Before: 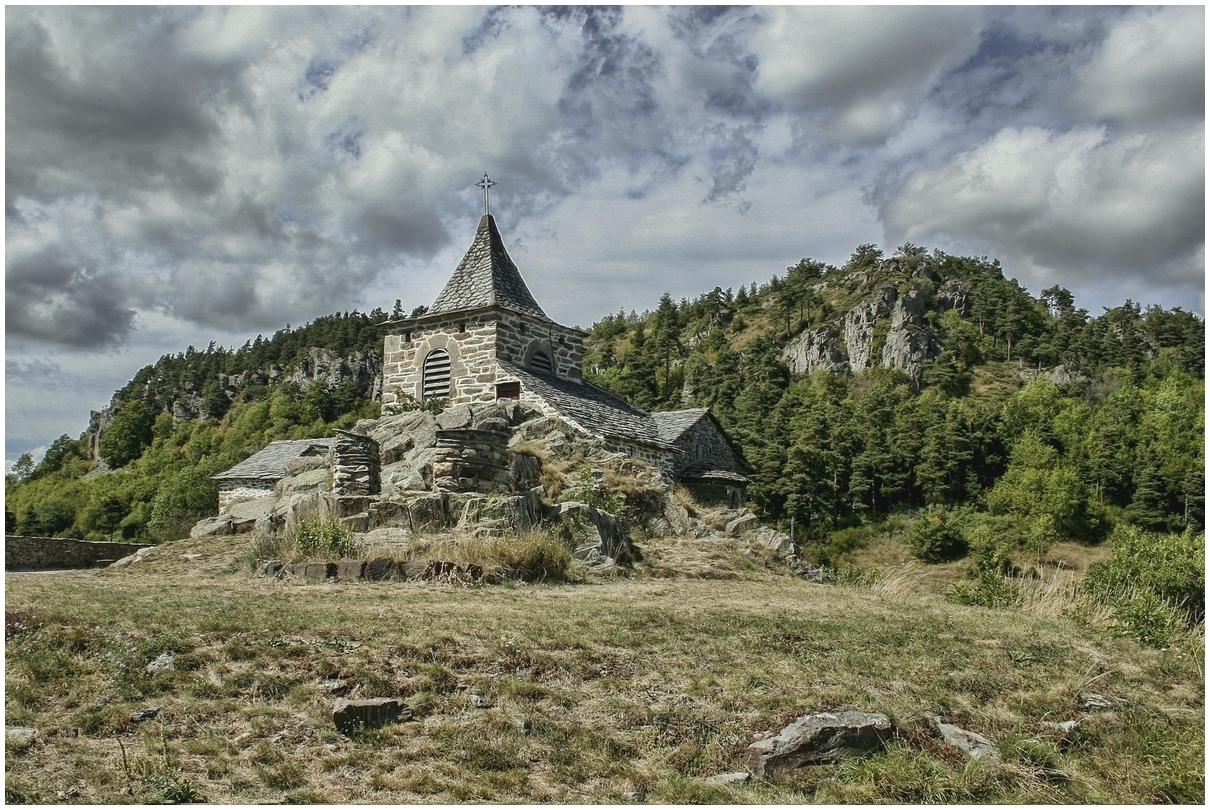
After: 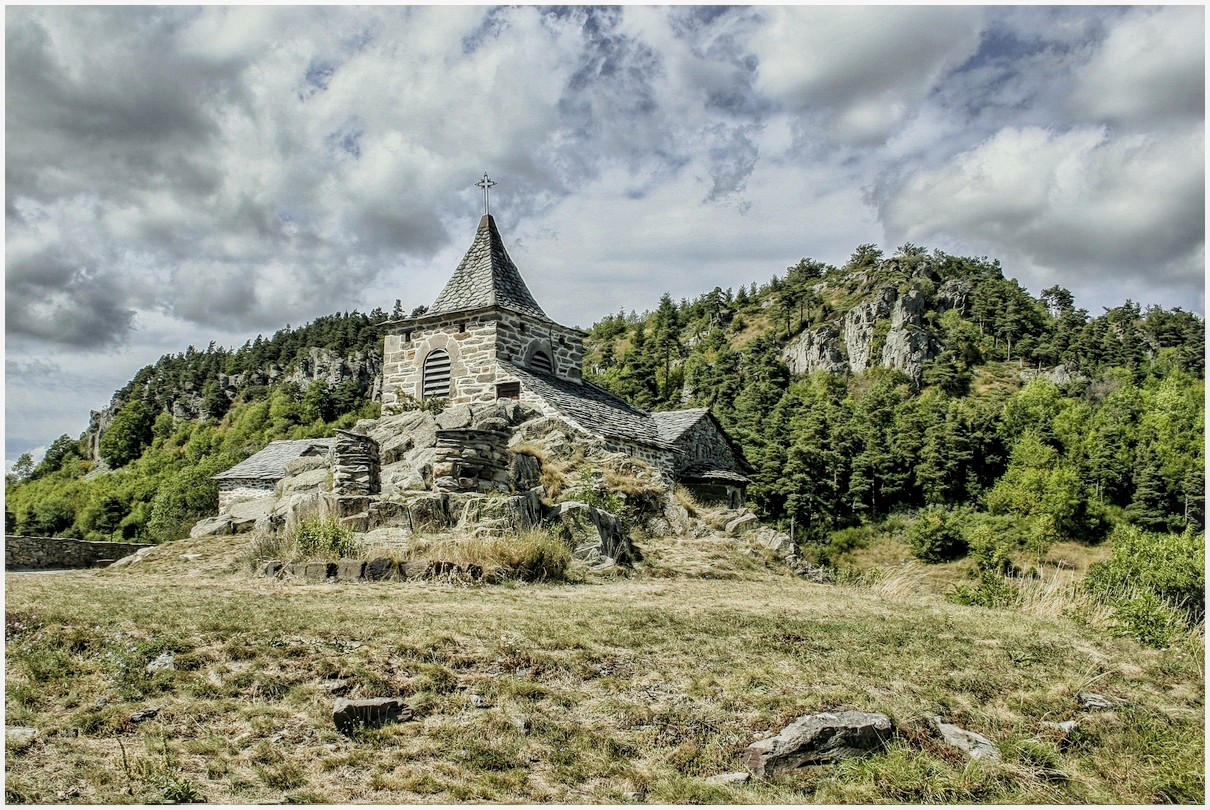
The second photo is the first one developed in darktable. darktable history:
filmic rgb: black relative exposure -5 EV, hardness 2.88, highlights saturation mix -30%
exposure: black level correction 0, exposure 0.7 EV, compensate highlight preservation false
color balance rgb: perceptual saturation grading › global saturation 10%
local contrast: on, module defaults
